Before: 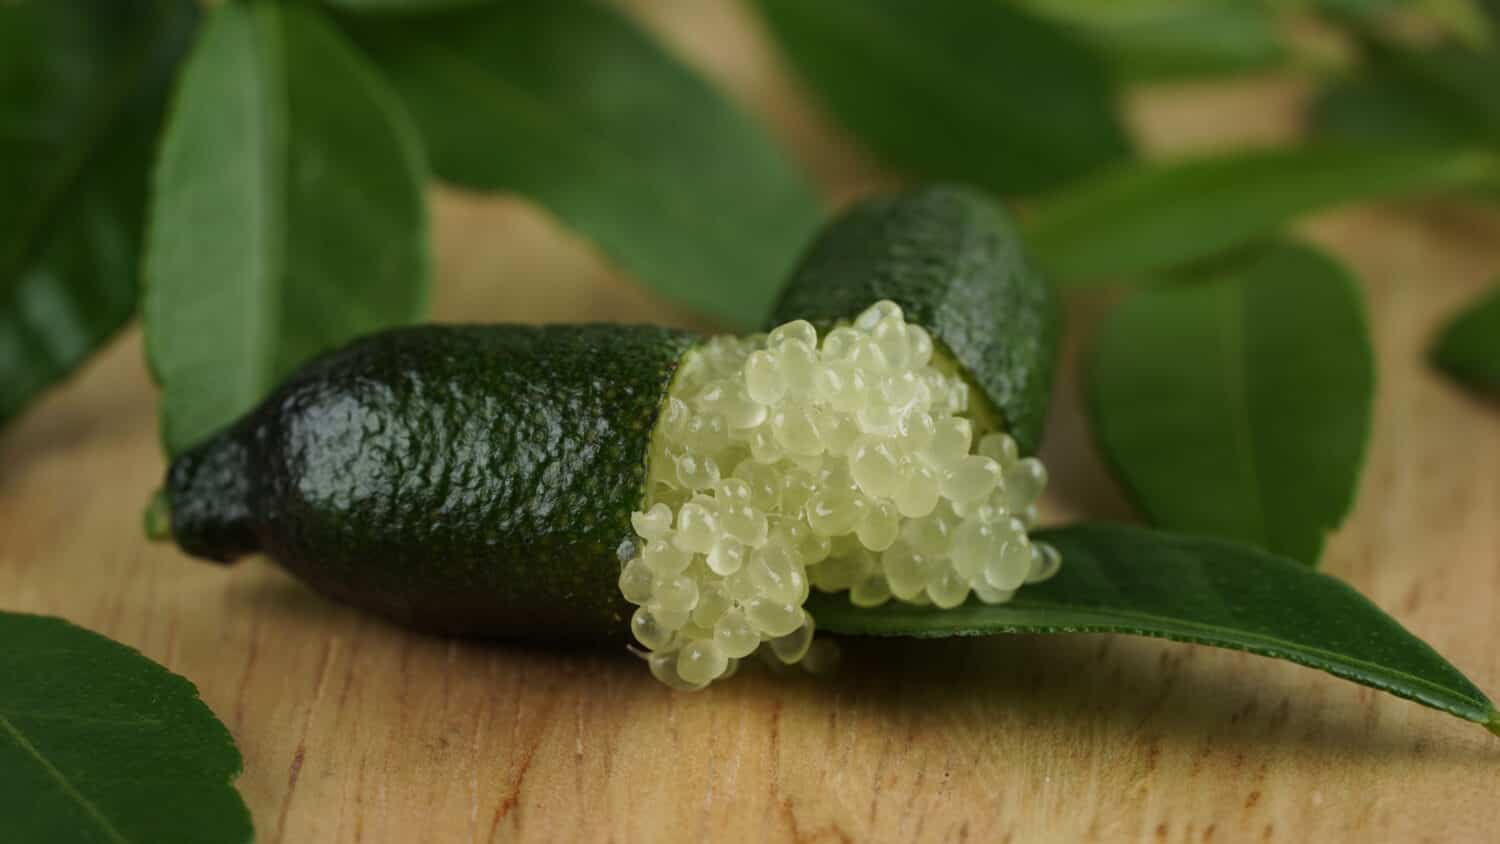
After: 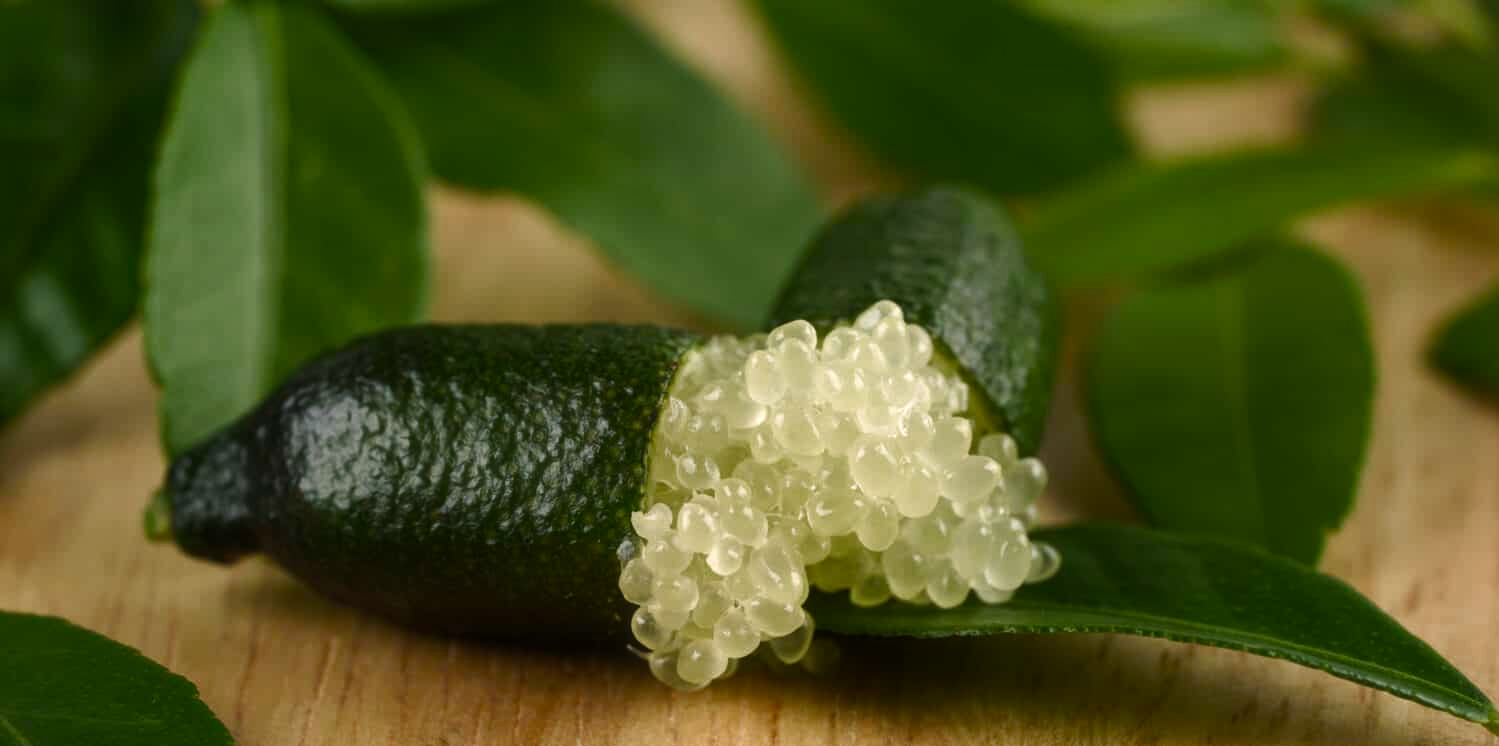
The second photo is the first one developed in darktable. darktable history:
haze removal: strength -0.095, adaptive false
crop and rotate: top 0%, bottom 11.548%
color balance rgb: highlights gain › chroma 2.047%, highlights gain › hue 46.54°, perceptual saturation grading › global saturation 20%, perceptual saturation grading › highlights -50.013%, perceptual saturation grading › shadows 31.037%, perceptual brilliance grading › highlights 16.391%, perceptual brilliance grading › mid-tones 6.434%, perceptual brilliance grading › shadows -15.05%
